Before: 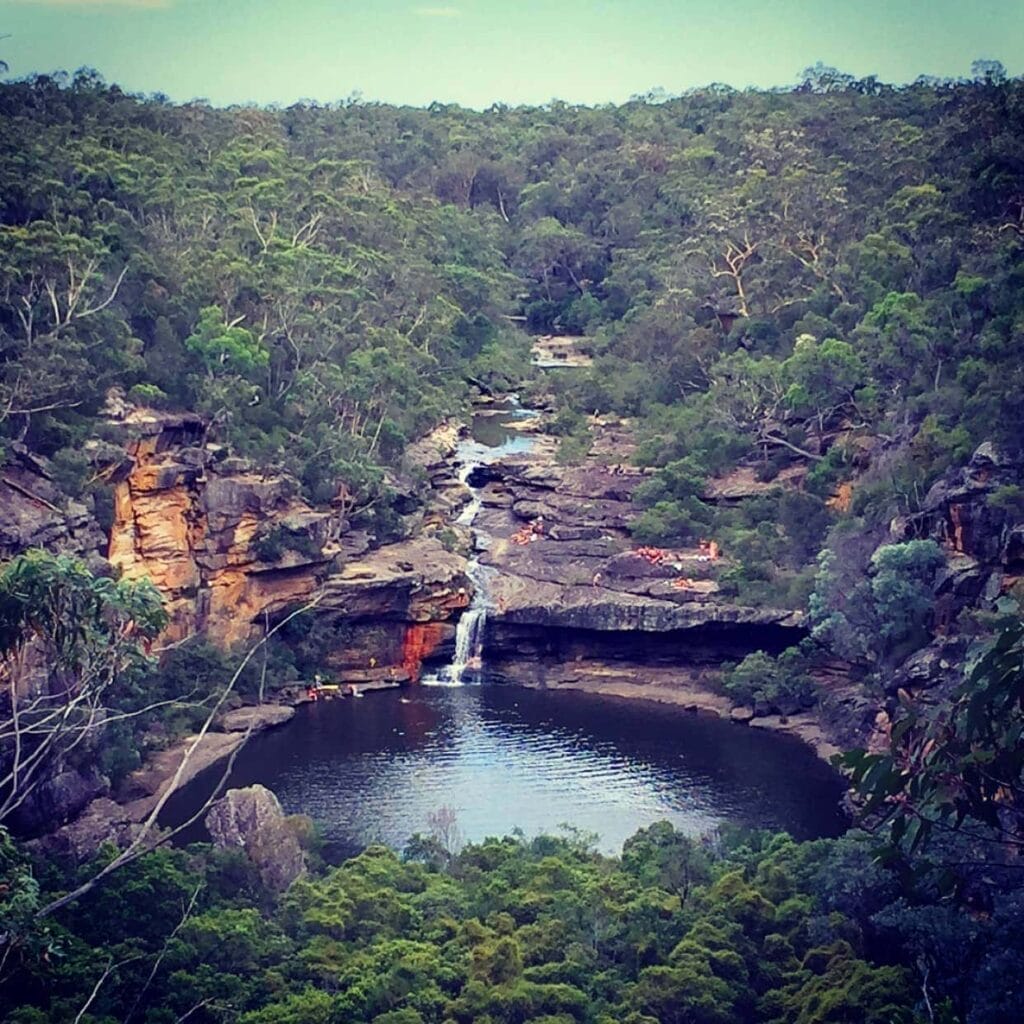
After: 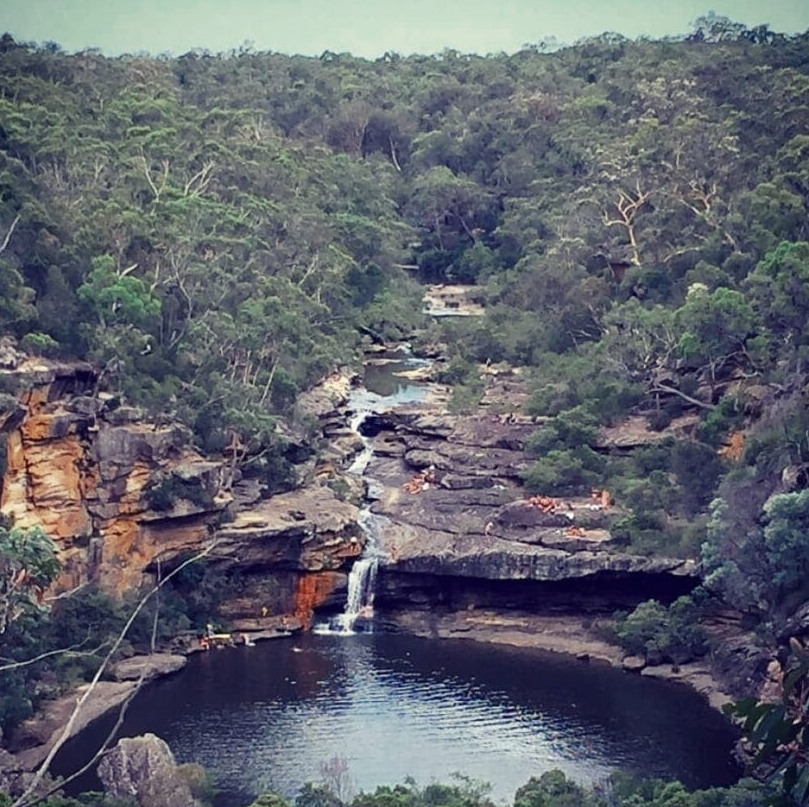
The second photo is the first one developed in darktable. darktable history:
color zones: curves: ch0 [(0, 0.5) (0.125, 0.4) (0.25, 0.5) (0.375, 0.4) (0.5, 0.4) (0.625, 0.35) (0.75, 0.35) (0.875, 0.5)]; ch1 [(0, 0.35) (0.125, 0.45) (0.25, 0.35) (0.375, 0.35) (0.5, 0.35) (0.625, 0.35) (0.75, 0.45) (0.875, 0.35)]; ch2 [(0, 0.6) (0.125, 0.5) (0.25, 0.5) (0.375, 0.6) (0.5, 0.6) (0.625, 0.5) (0.75, 0.5) (0.875, 0.5)]
crop and rotate: left 10.604%, top 5.024%, right 10.333%, bottom 16.106%
